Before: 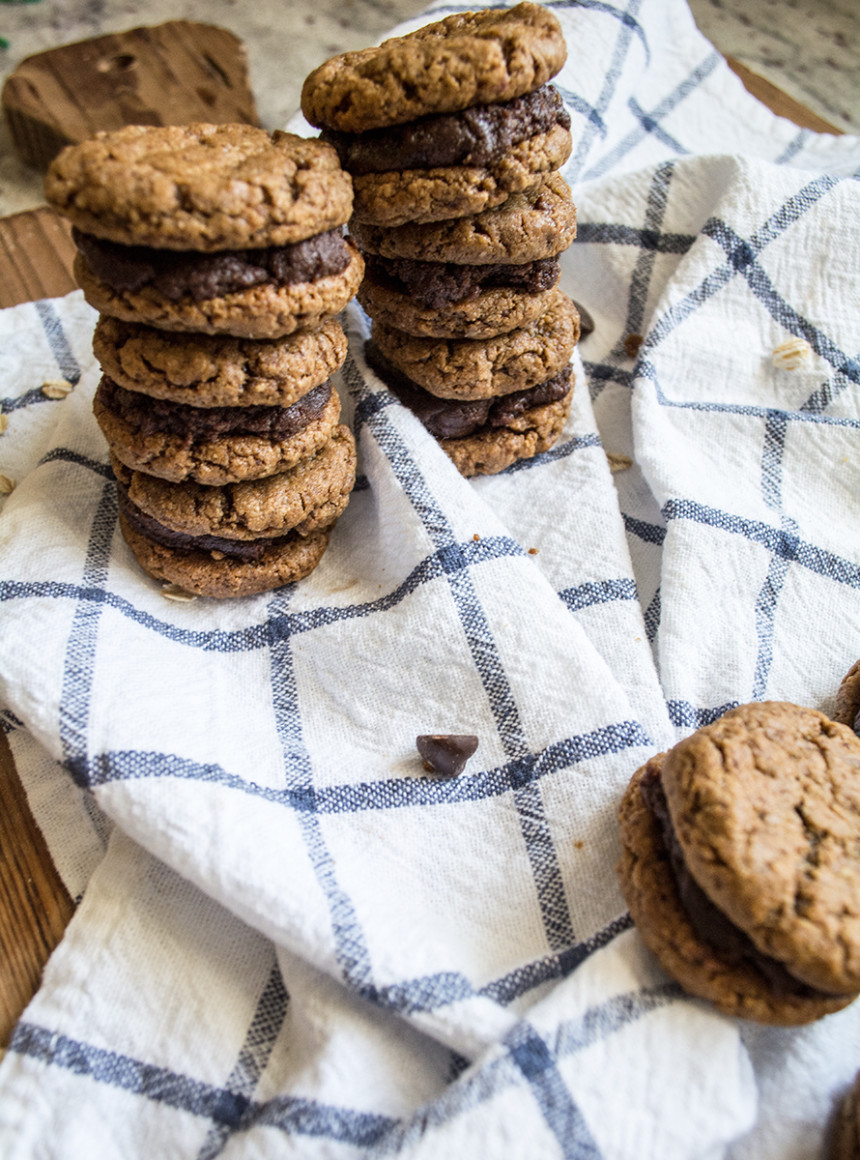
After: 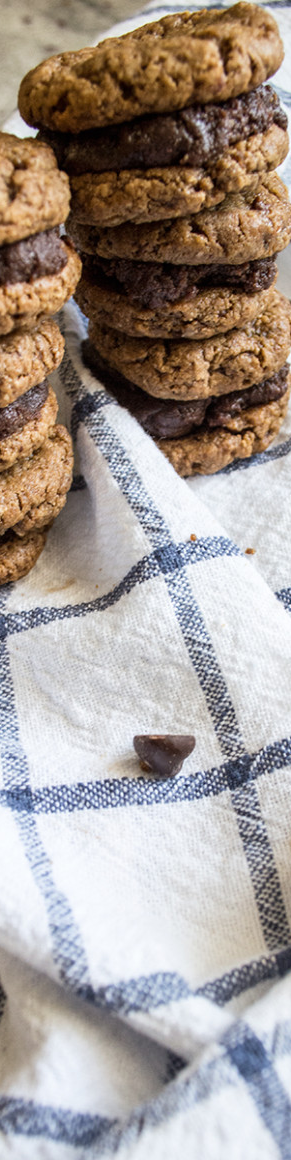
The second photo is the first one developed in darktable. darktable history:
crop: left 32.952%, right 33.159%
